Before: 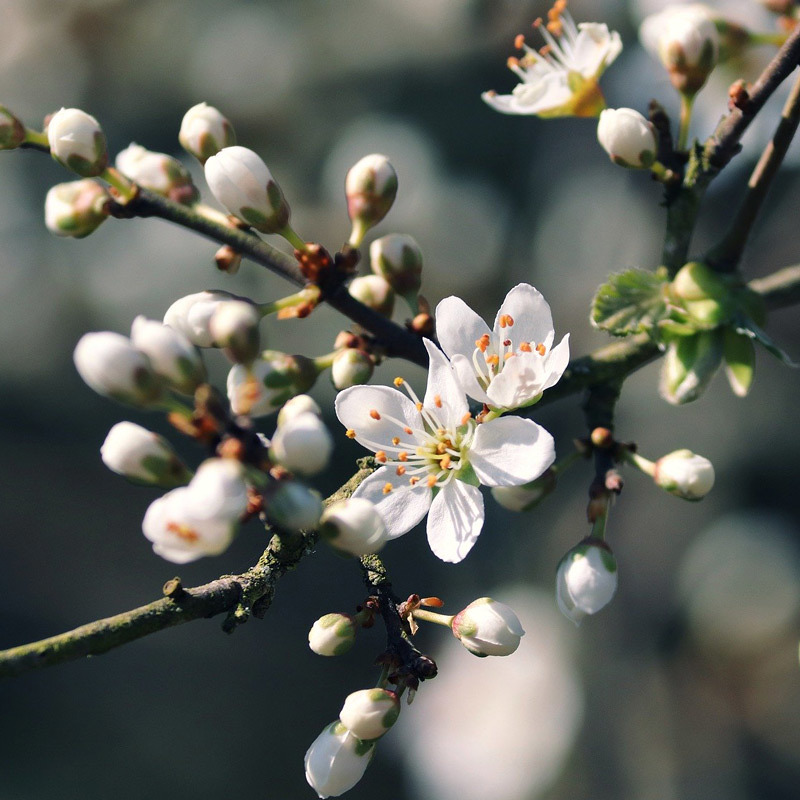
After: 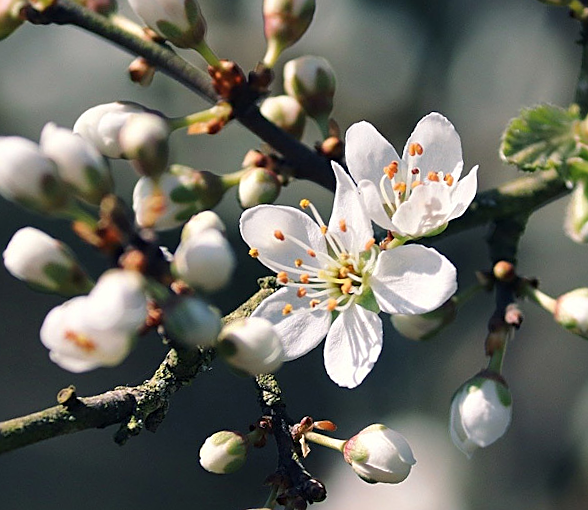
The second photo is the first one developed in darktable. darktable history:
crop and rotate: angle -3.37°, left 9.79%, top 20.73%, right 12.42%, bottom 11.82%
sharpen: on, module defaults
